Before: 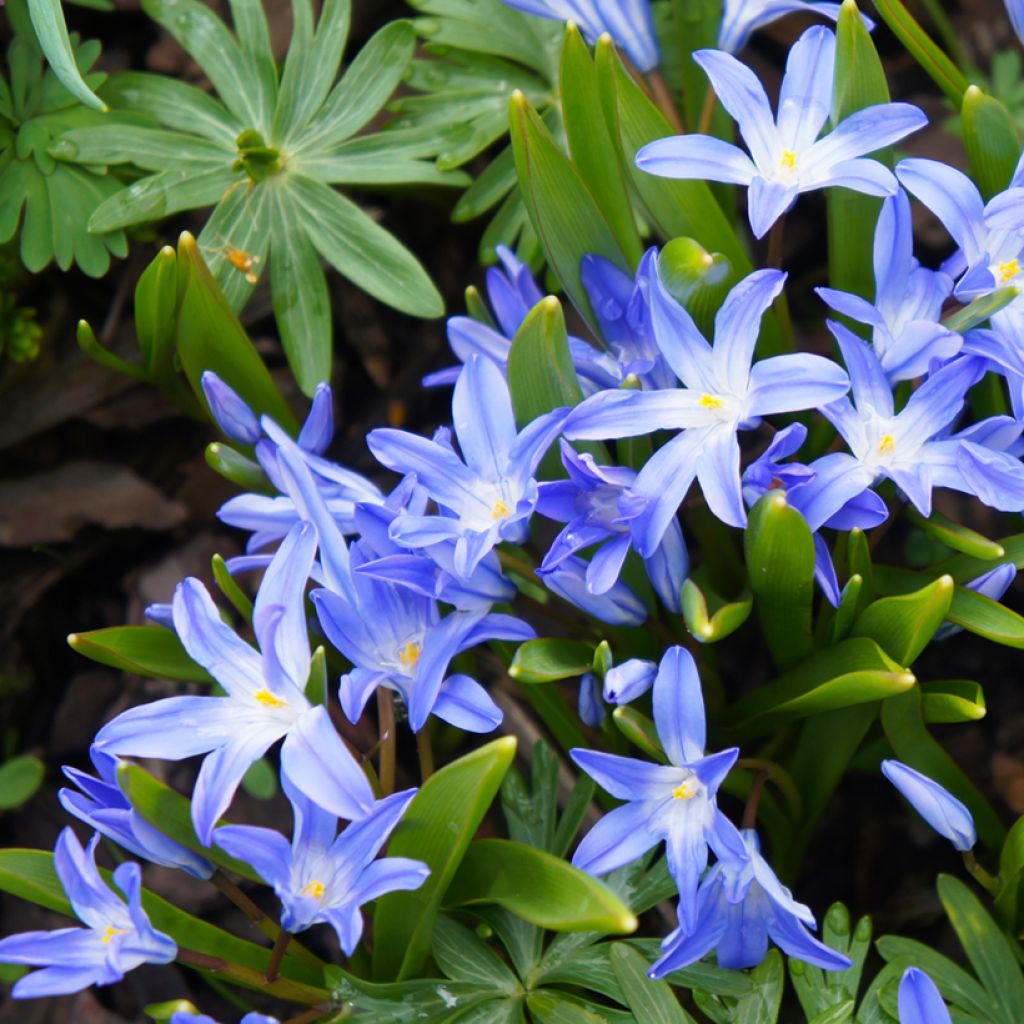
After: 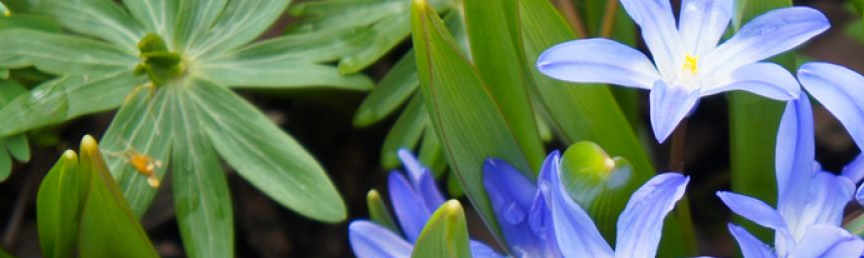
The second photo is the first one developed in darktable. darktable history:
crop and rotate: left 9.643%, top 9.439%, right 5.917%, bottom 65.269%
